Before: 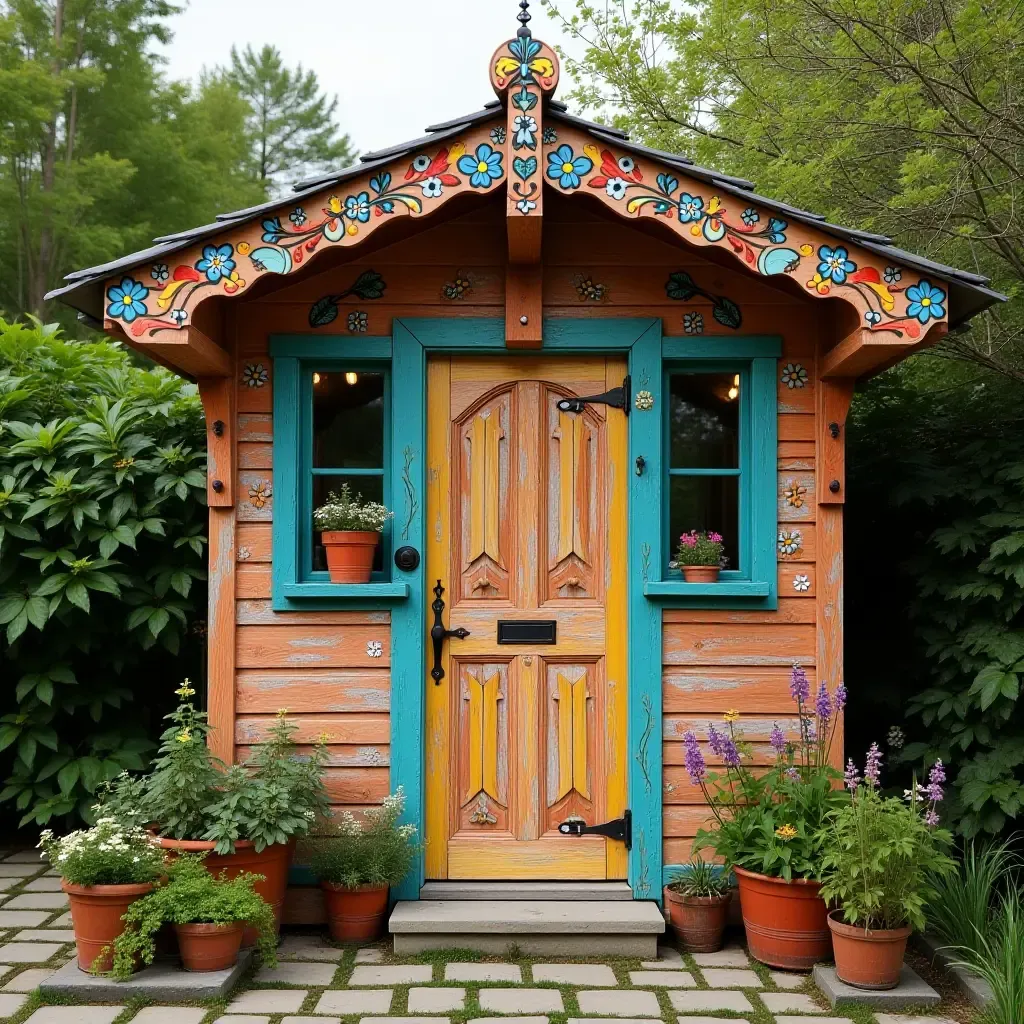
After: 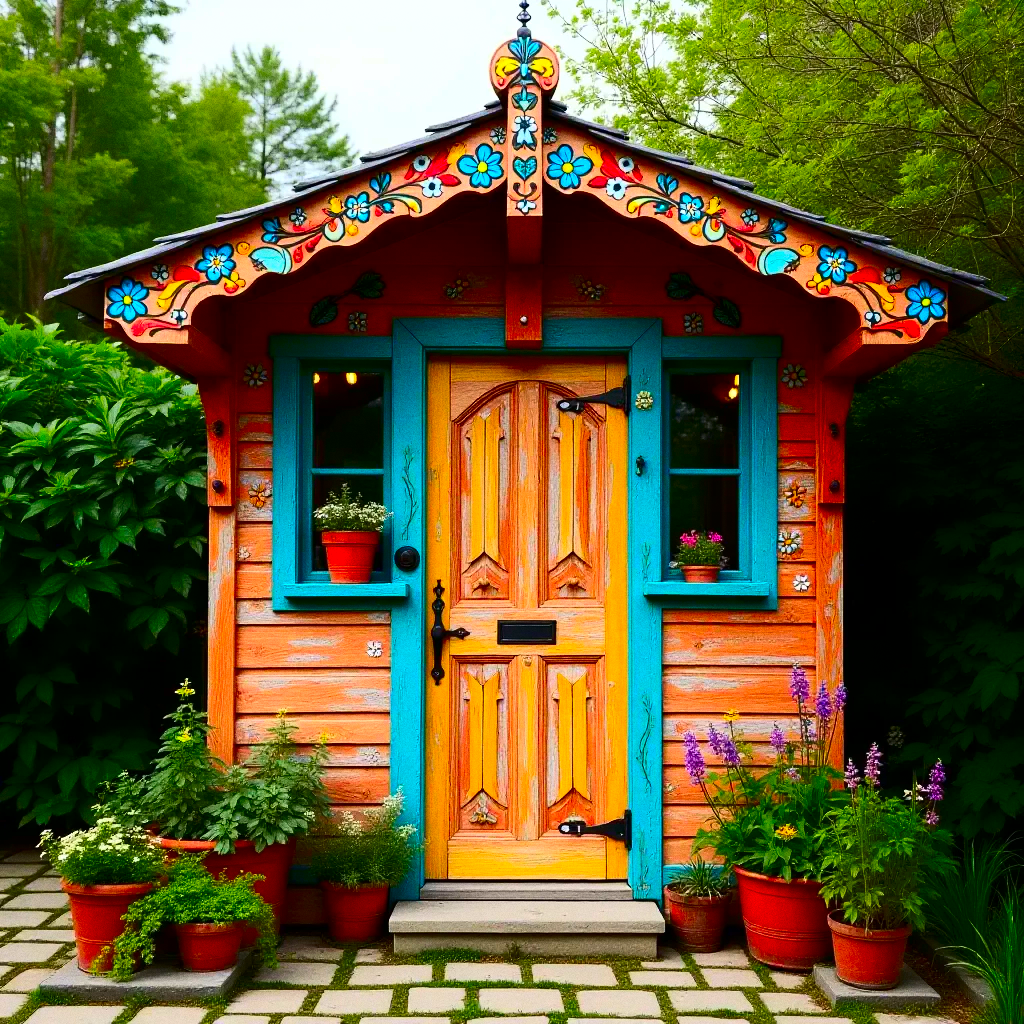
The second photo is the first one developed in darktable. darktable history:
grain: coarseness 0.47 ISO
contrast brightness saturation: contrast 0.26, brightness 0.02, saturation 0.87
shadows and highlights: shadows -70, highlights 35, soften with gaussian
